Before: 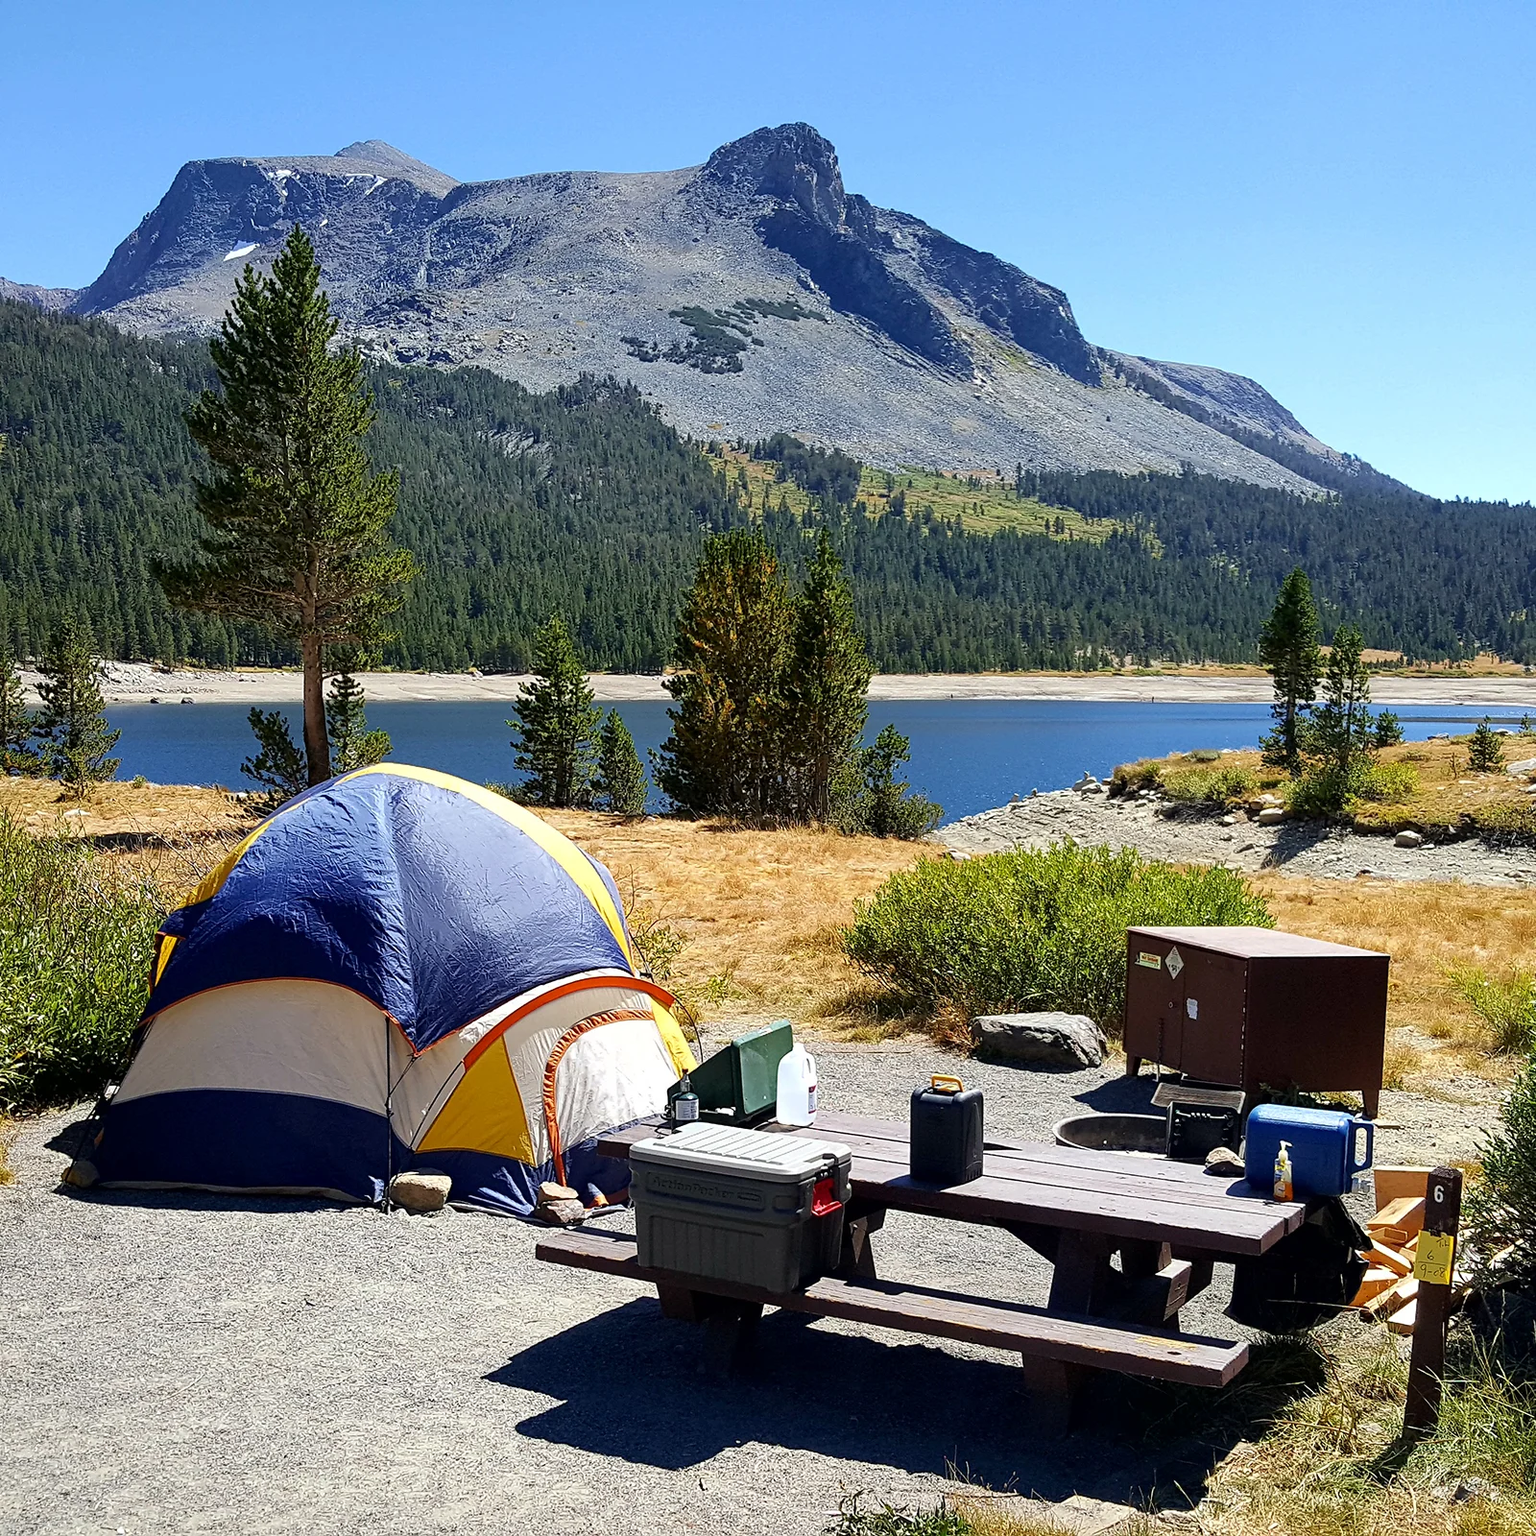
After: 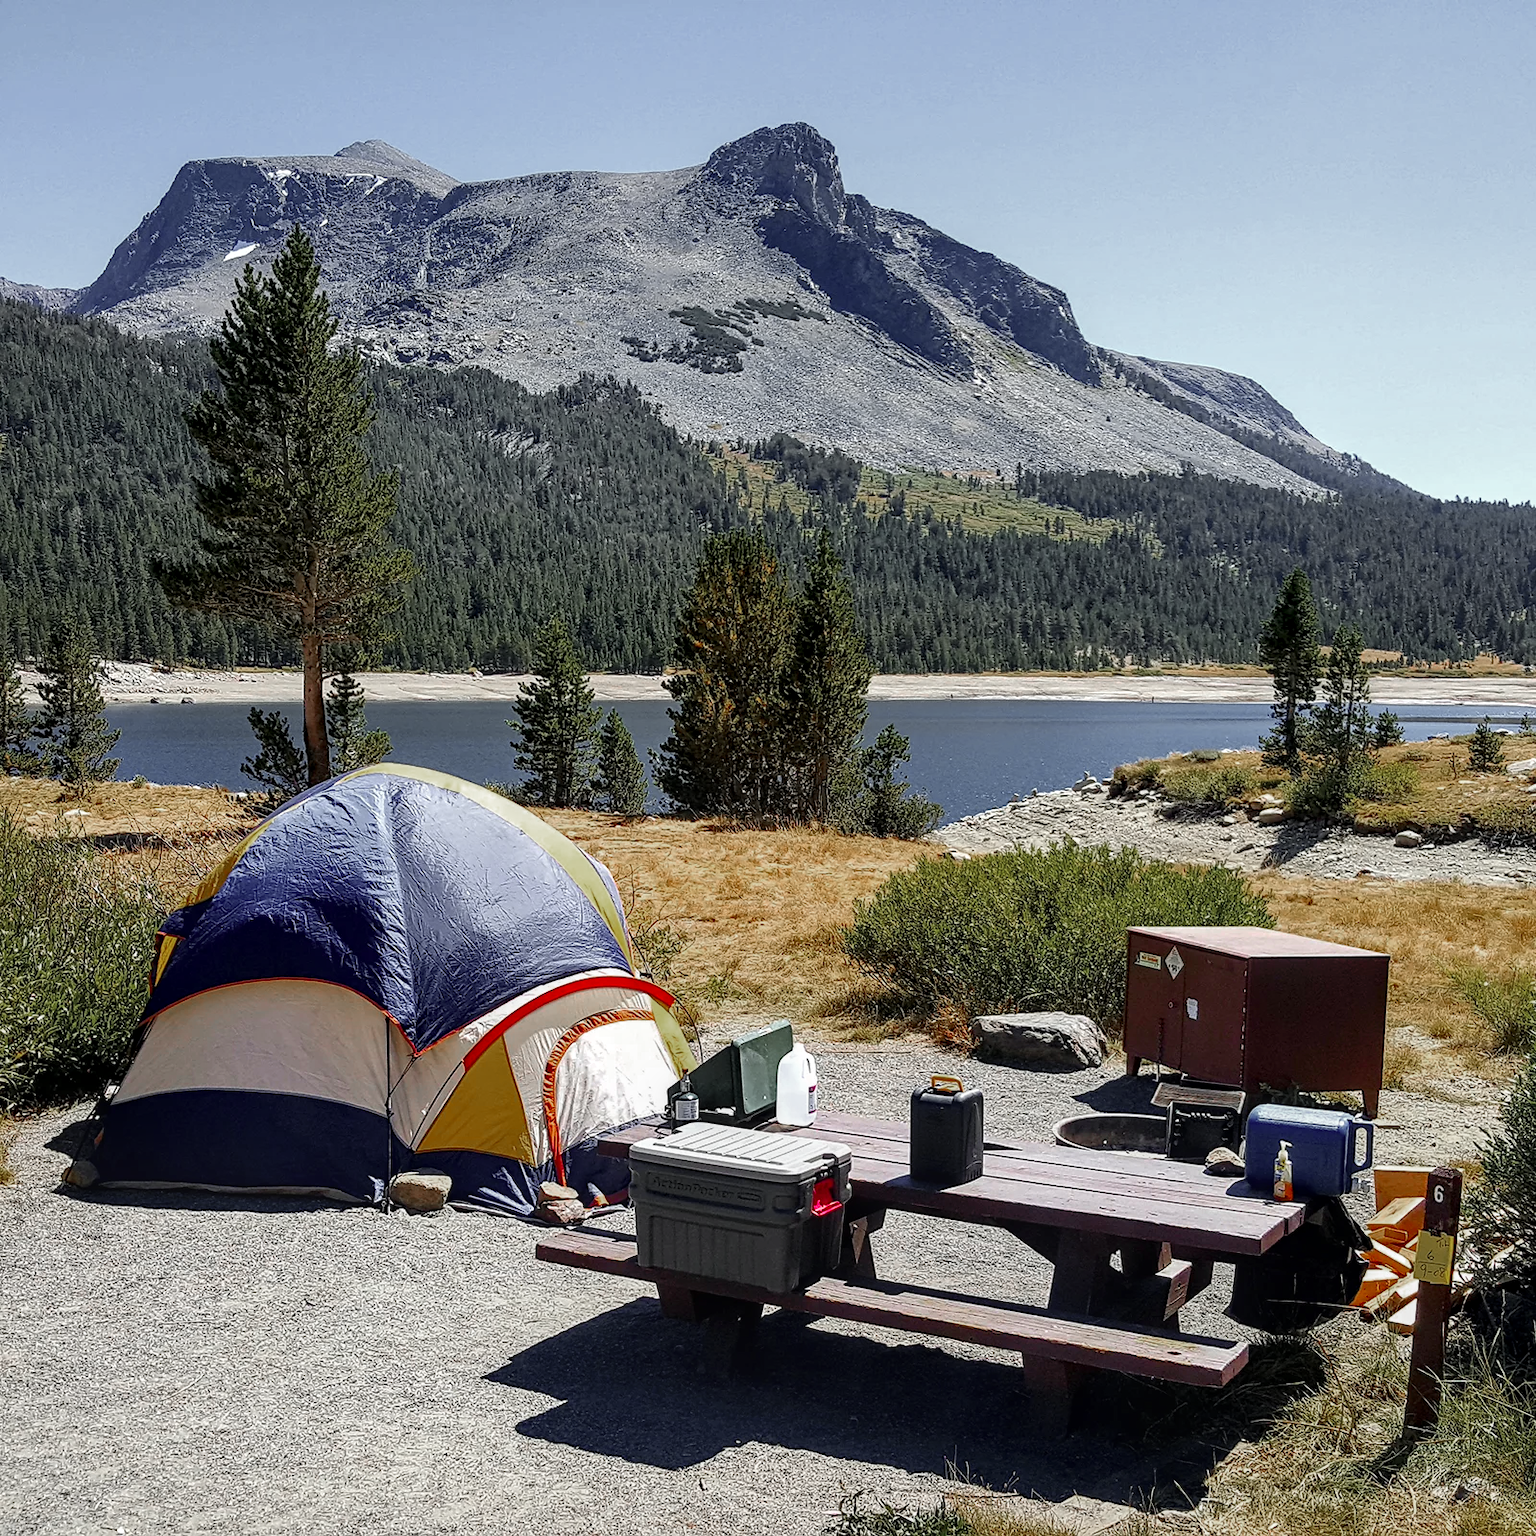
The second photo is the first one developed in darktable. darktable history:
color zones: curves: ch0 [(0, 0.48) (0.209, 0.398) (0.305, 0.332) (0.429, 0.493) (0.571, 0.5) (0.714, 0.5) (0.857, 0.5) (1, 0.48)]; ch1 [(0, 0.736) (0.143, 0.625) (0.225, 0.371) (0.429, 0.256) (0.571, 0.241) (0.714, 0.213) (0.857, 0.48) (1, 0.736)]; ch2 [(0, 0.448) (0.143, 0.498) (0.286, 0.5) (0.429, 0.5) (0.571, 0.5) (0.714, 0.5) (0.857, 0.5) (1, 0.448)]
local contrast: detail 130%
